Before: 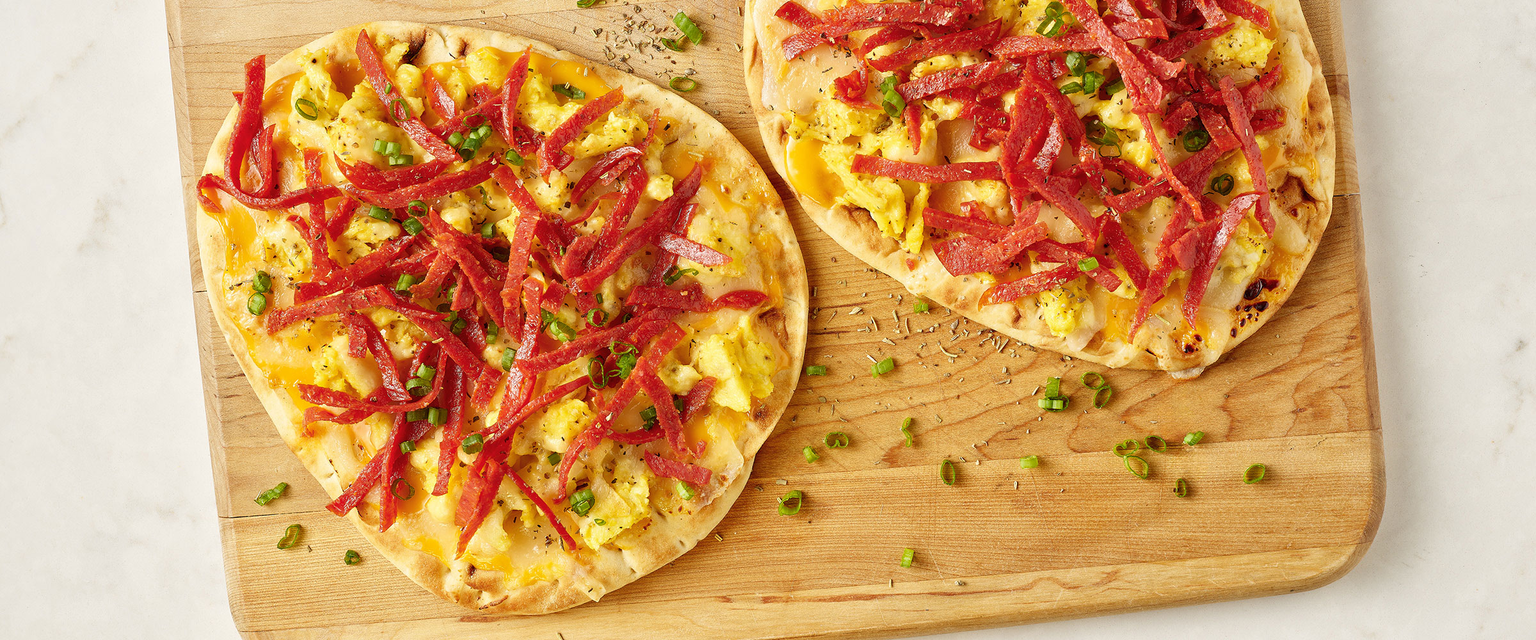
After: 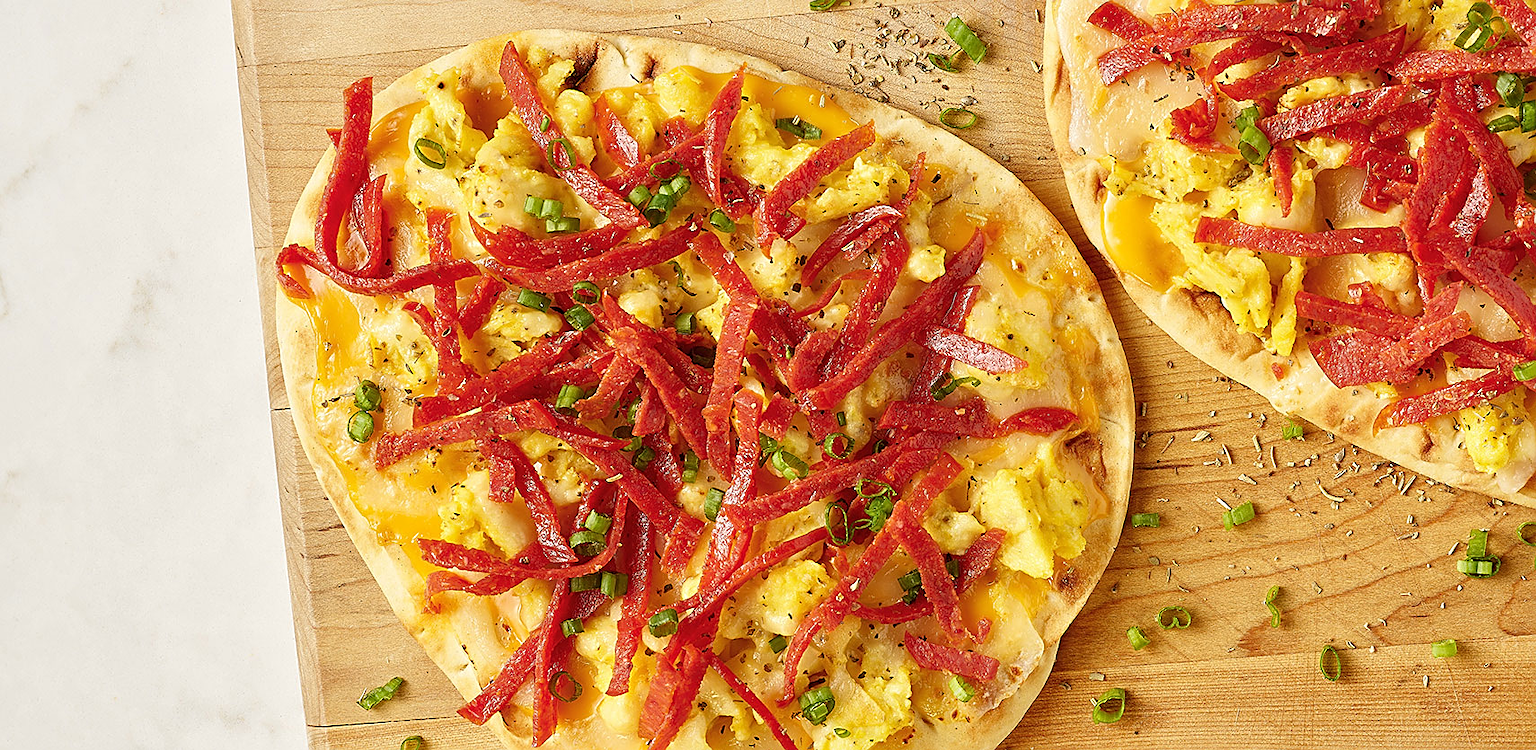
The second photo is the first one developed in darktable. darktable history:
crop: right 28.713%, bottom 16.479%
sharpen: amount 0.577
